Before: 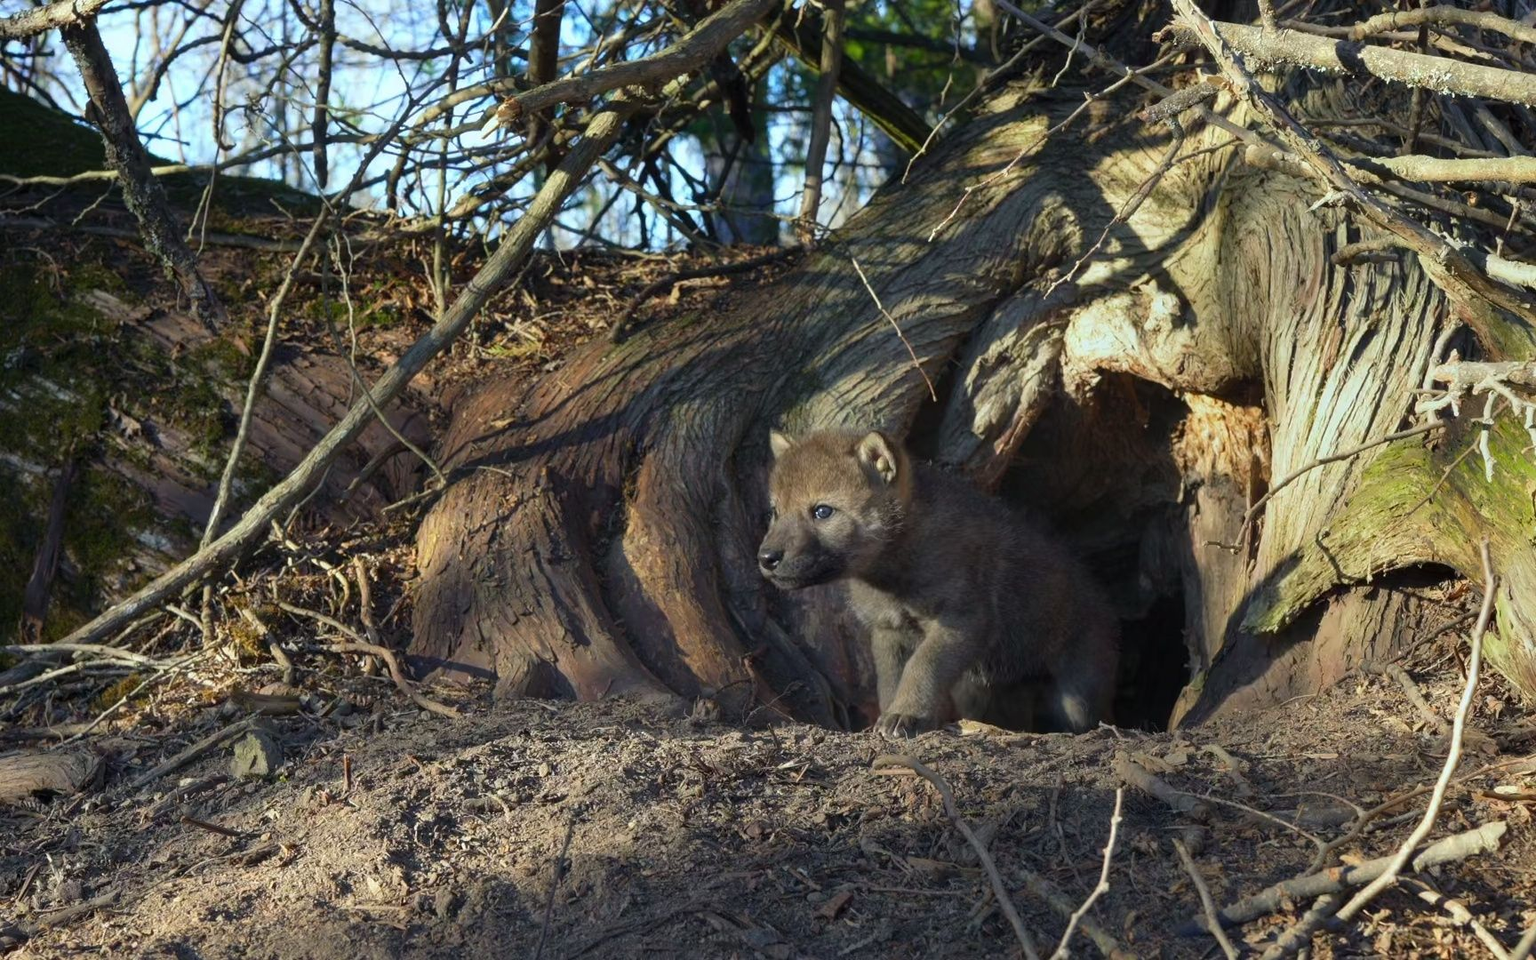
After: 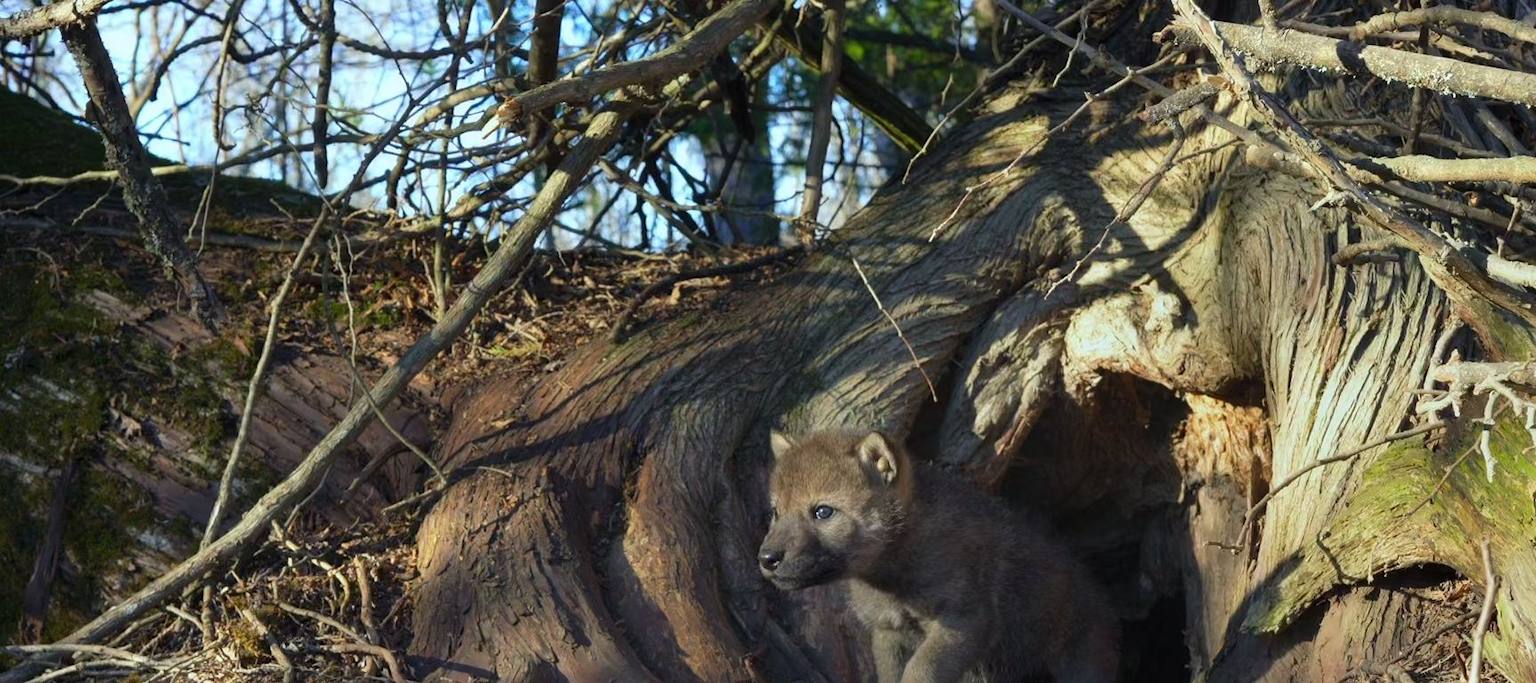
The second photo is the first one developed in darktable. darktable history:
crop: right 0.001%, bottom 28.884%
